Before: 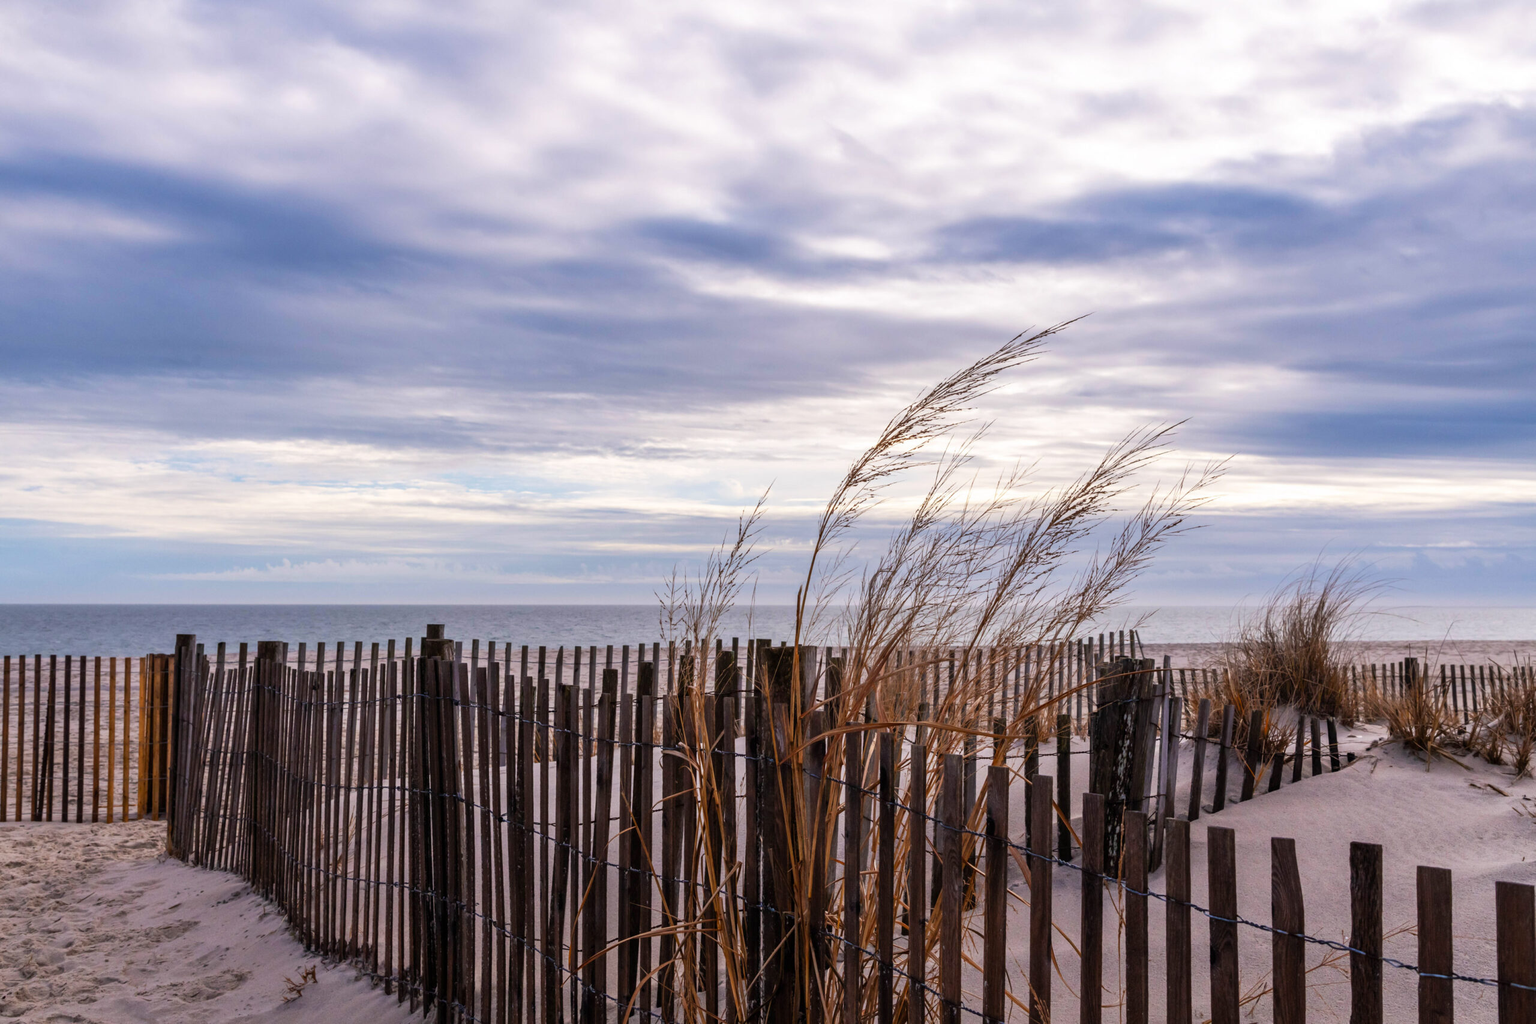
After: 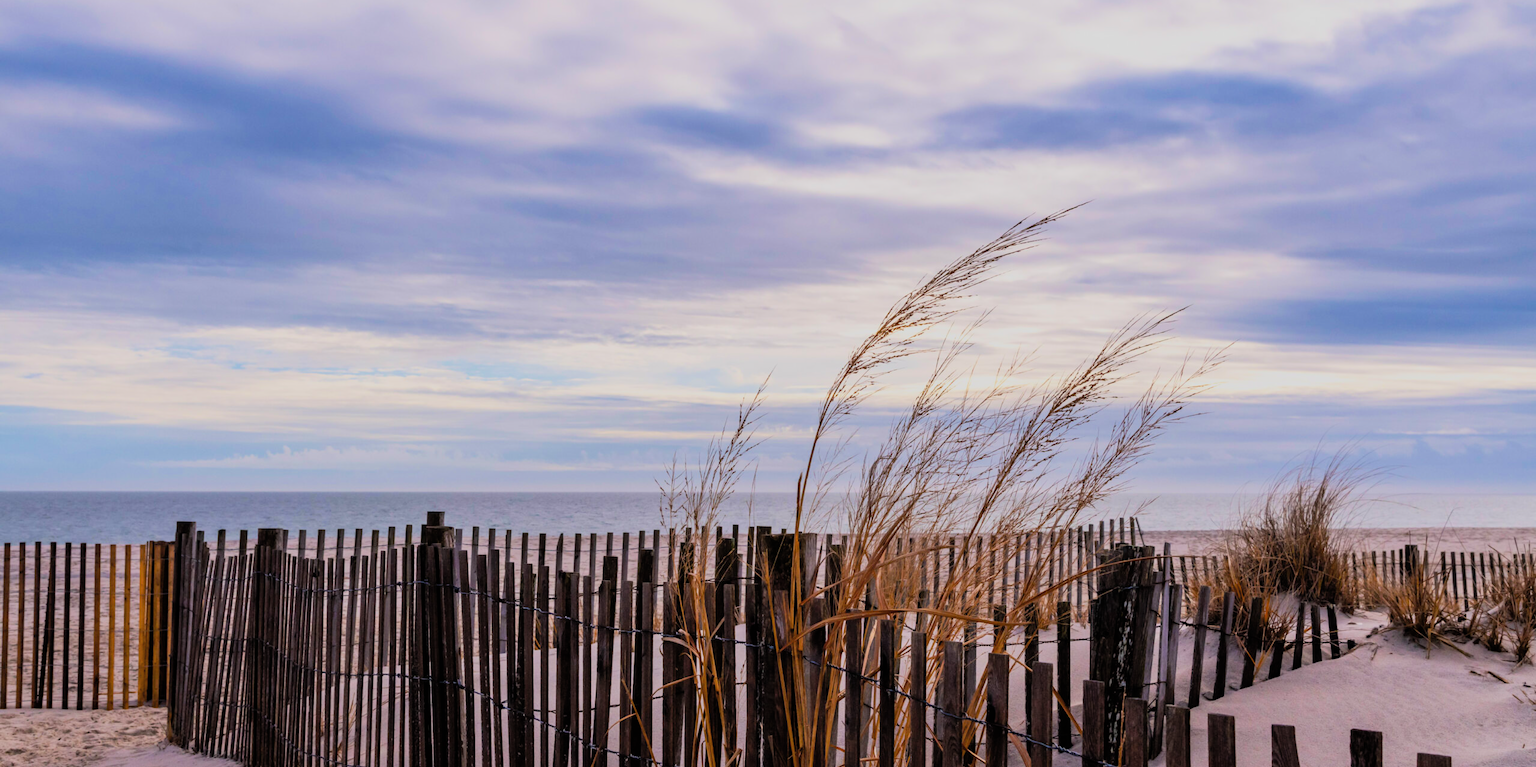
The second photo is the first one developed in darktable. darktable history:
crop: top 11.038%, bottom 13.962%
contrast brightness saturation: contrast 0.05, brightness 0.06, saturation 0.01
color balance rgb: perceptual saturation grading › global saturation 20%, global vibrance 20%
filmic rgb: black relative exposure -7.65 EV, white relative exposure 4.56 EV, hardness 3.61, color science v6 (2022)
